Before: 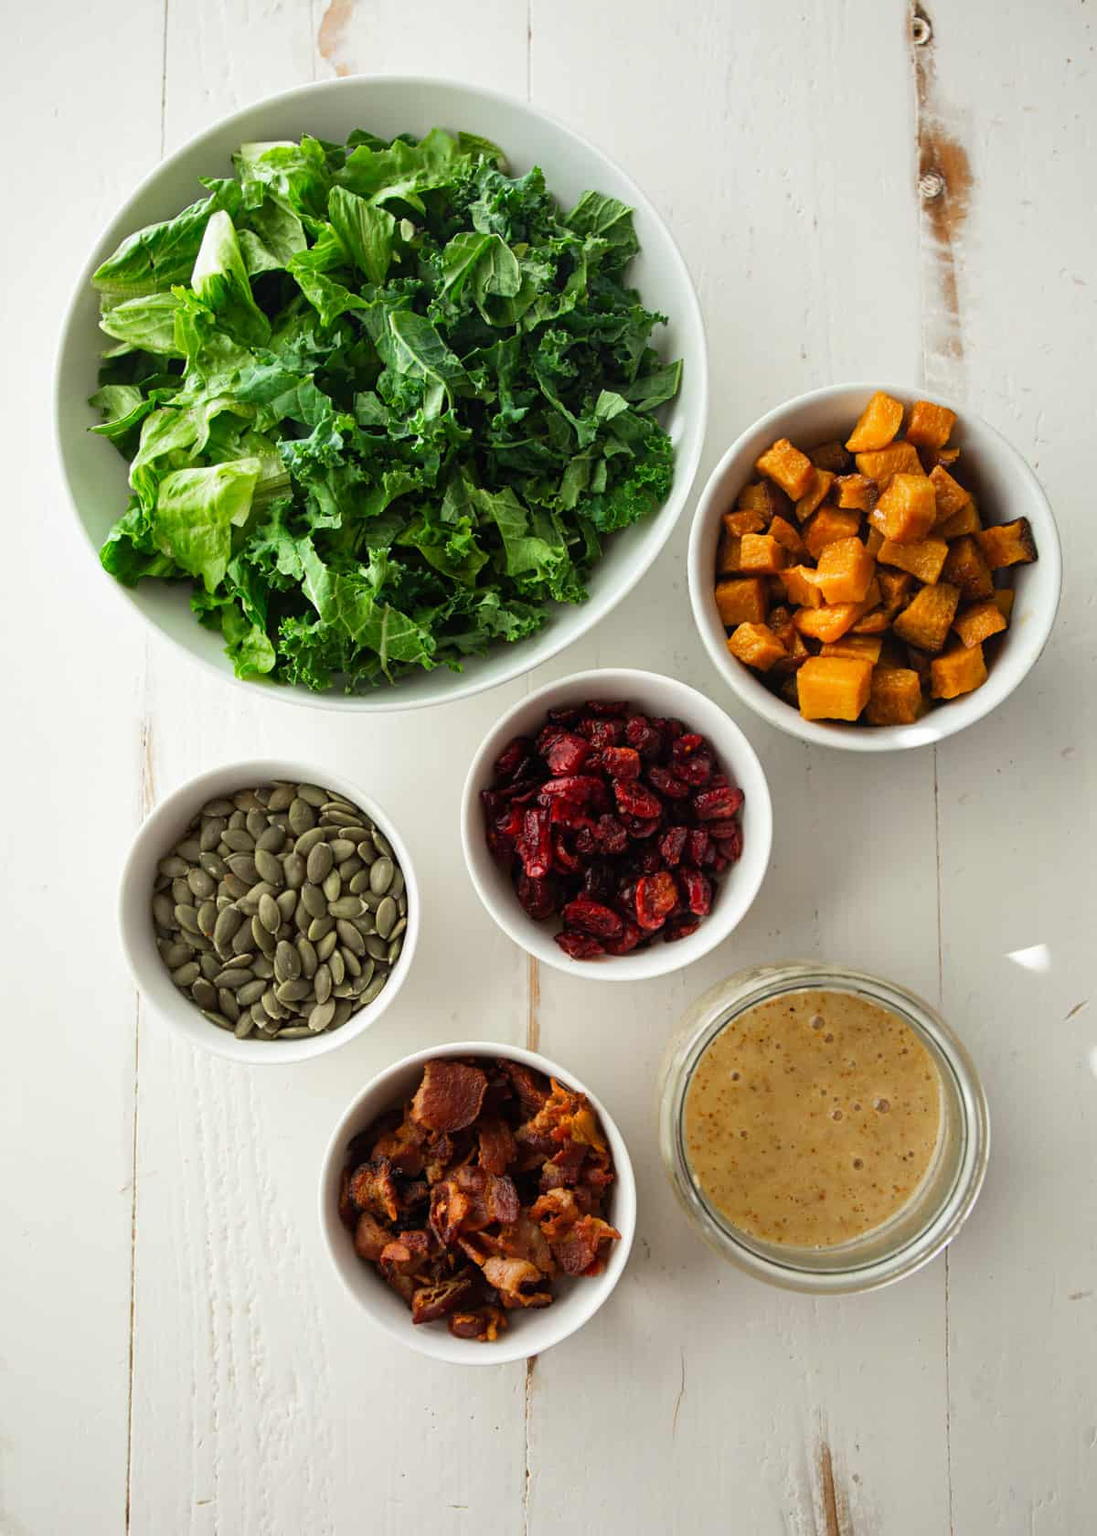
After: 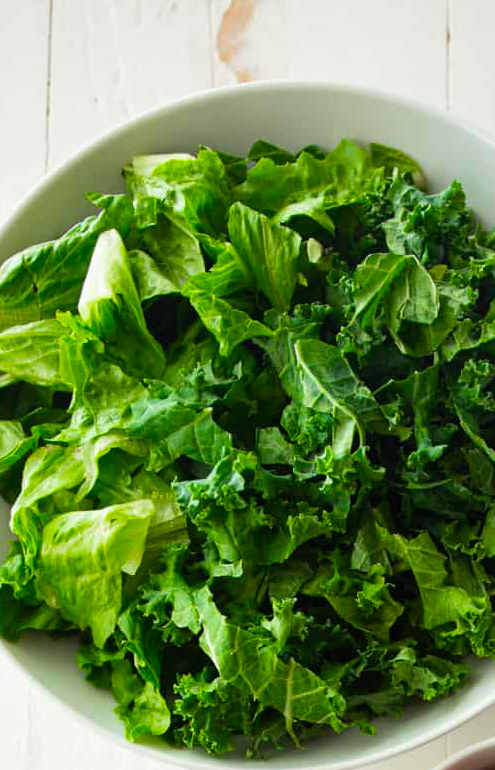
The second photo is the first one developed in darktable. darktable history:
crop and rotate: left 10.967%, top 0.099%, right 47.738%, bottom 54.067%
color balance rgb: perceptual saturation grading › global saturation 25.251%, global vibrance 9.628%
